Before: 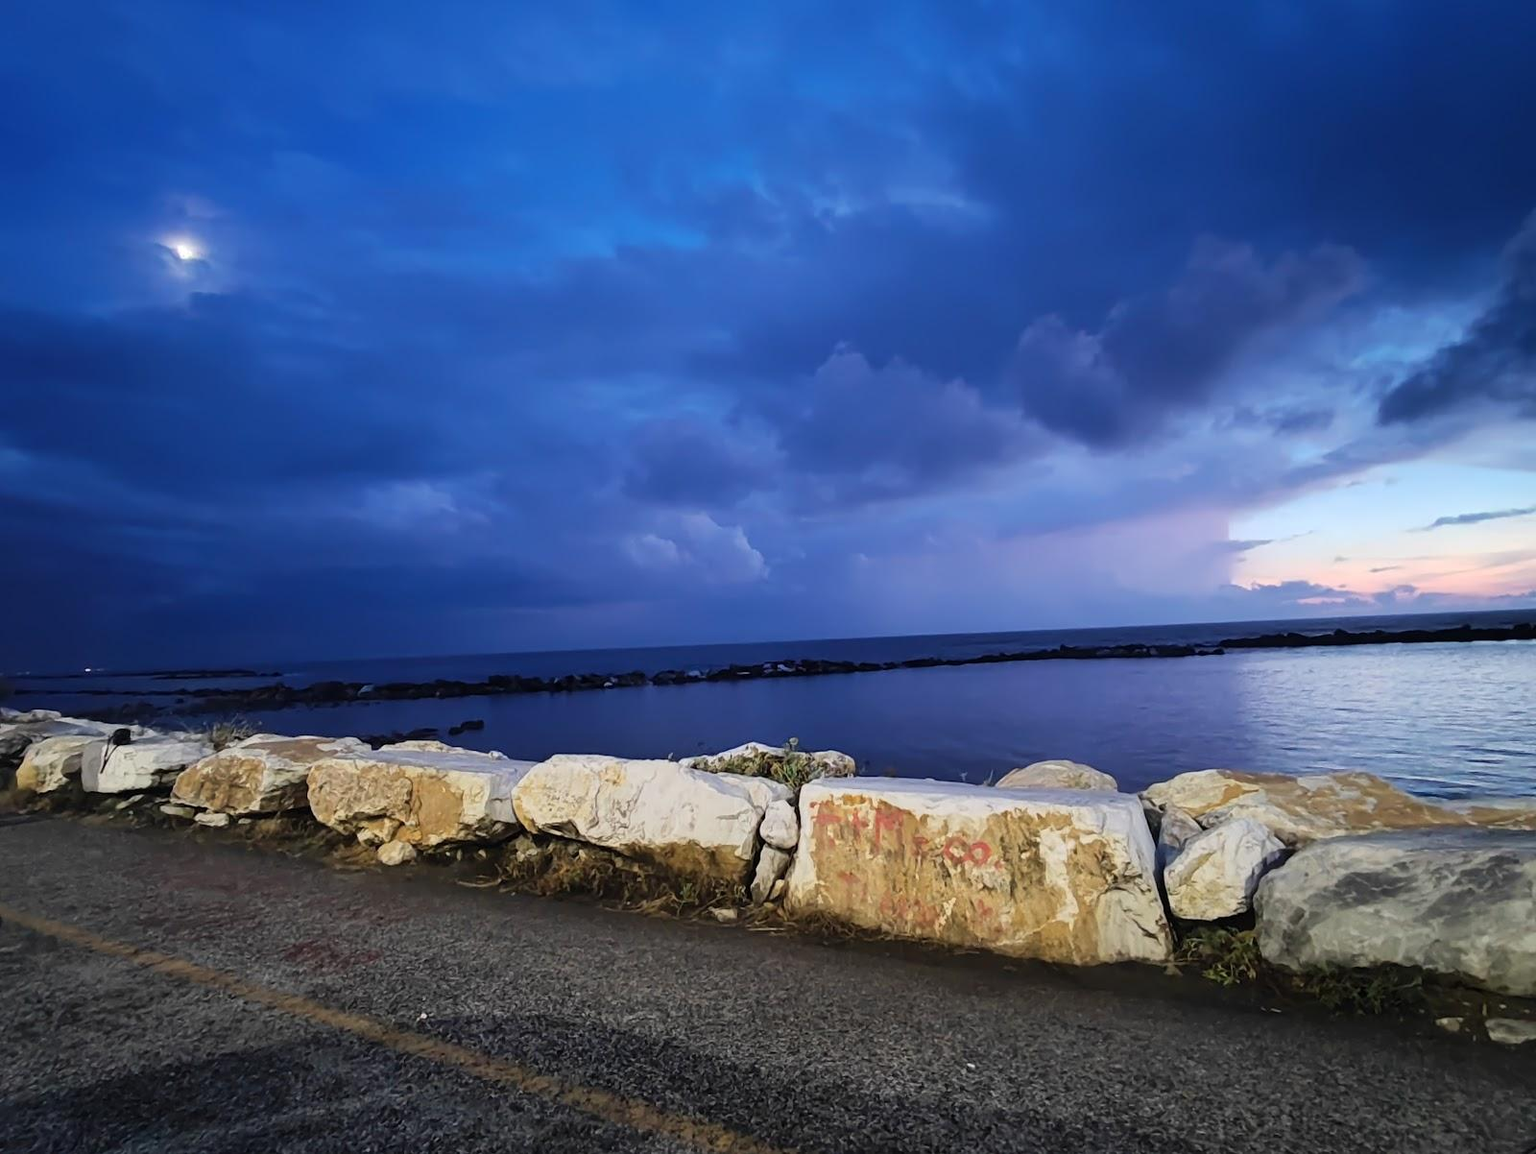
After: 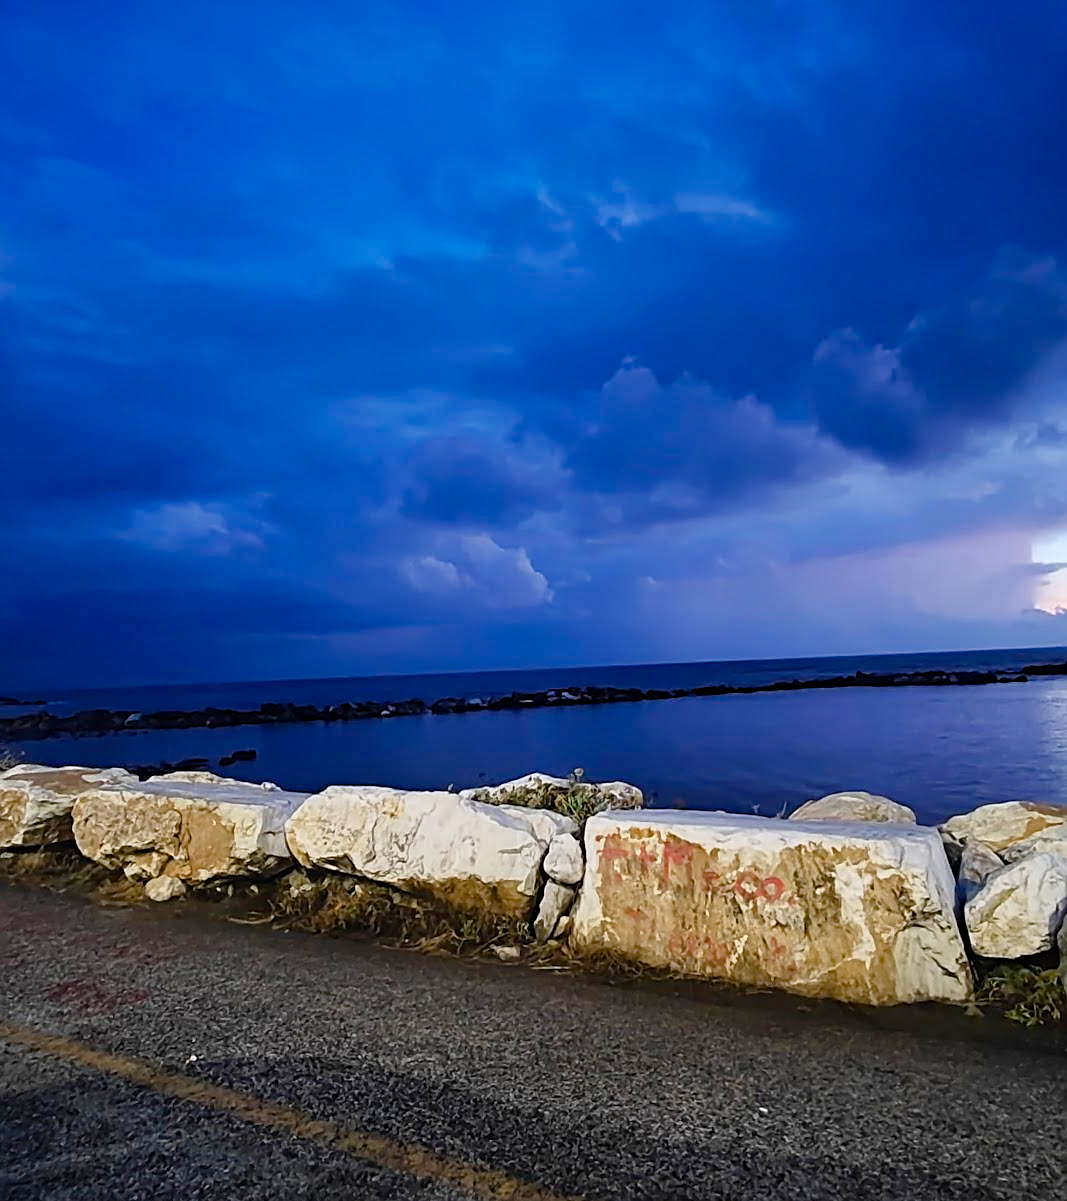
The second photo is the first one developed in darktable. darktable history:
sharpen: on, module defaults
color balance rgb: perceptual saturation grading › global saturation 20%, perceptual saturation grading › highlights -49.132%, perceptual saturation grading › shadows 25.919%
shadows and highlights: shadows 1.24, highlights 39.84
crop and rotate: left 15.544%, right 17.752%
haze removal: compatibility mode true, adaptive false
